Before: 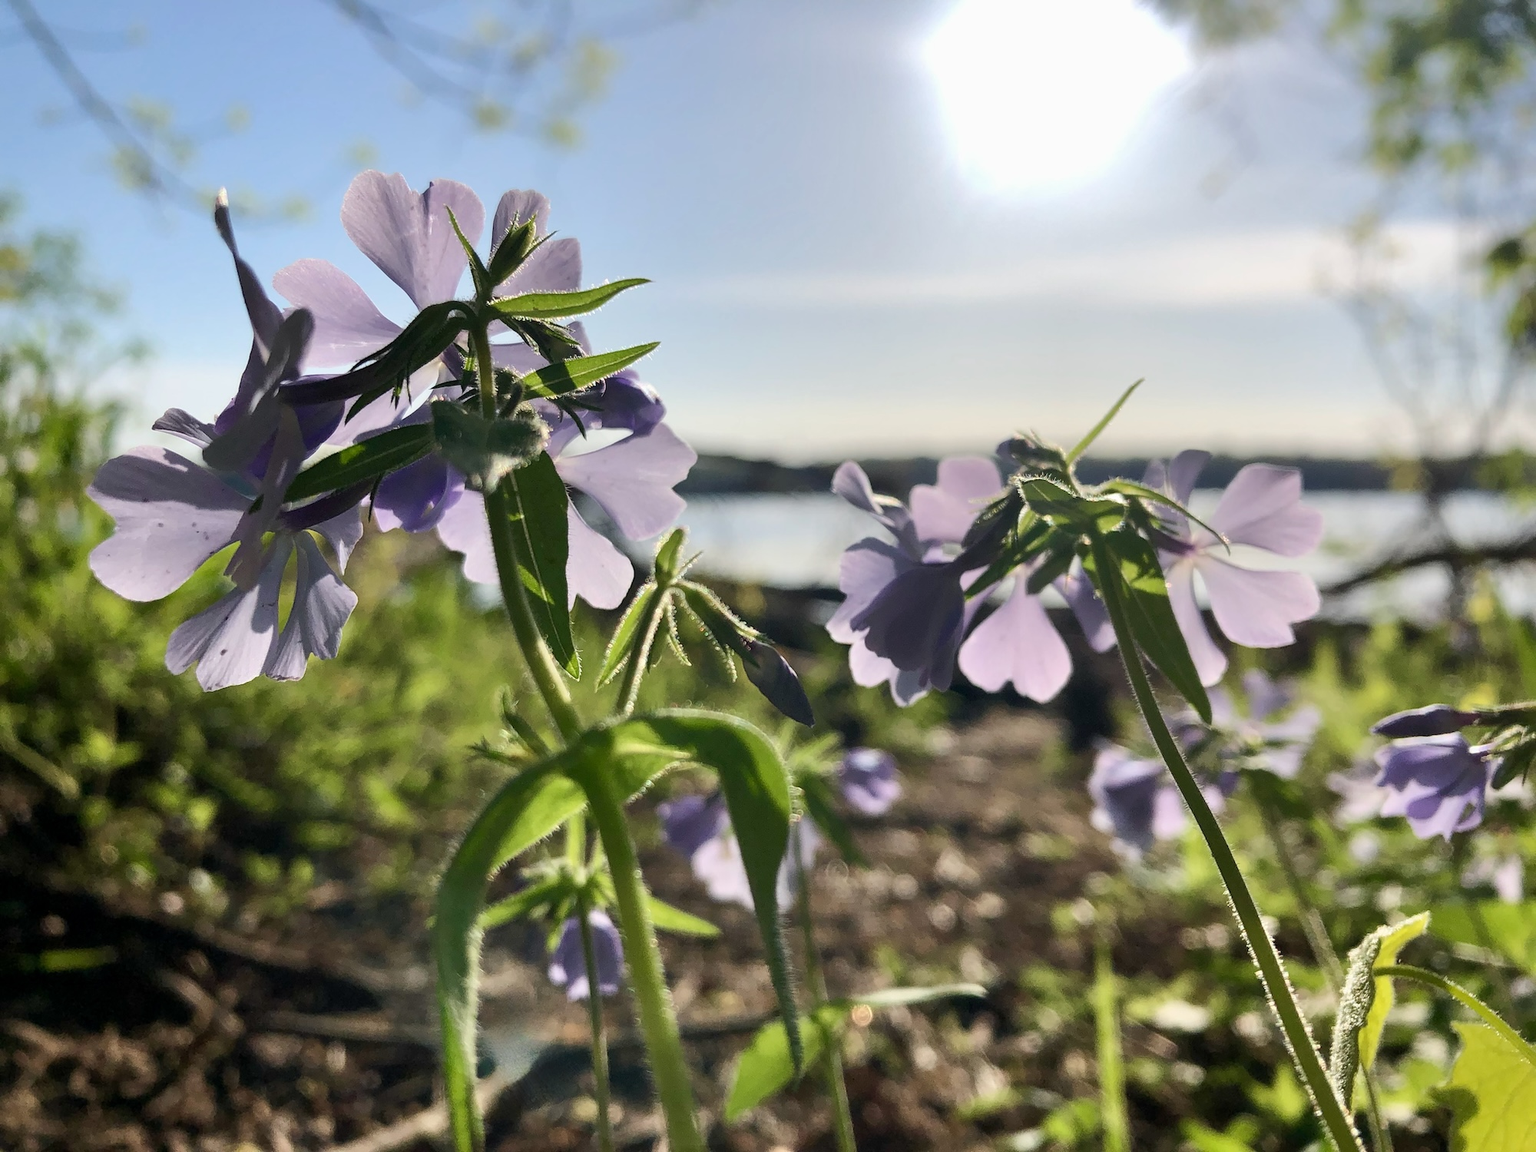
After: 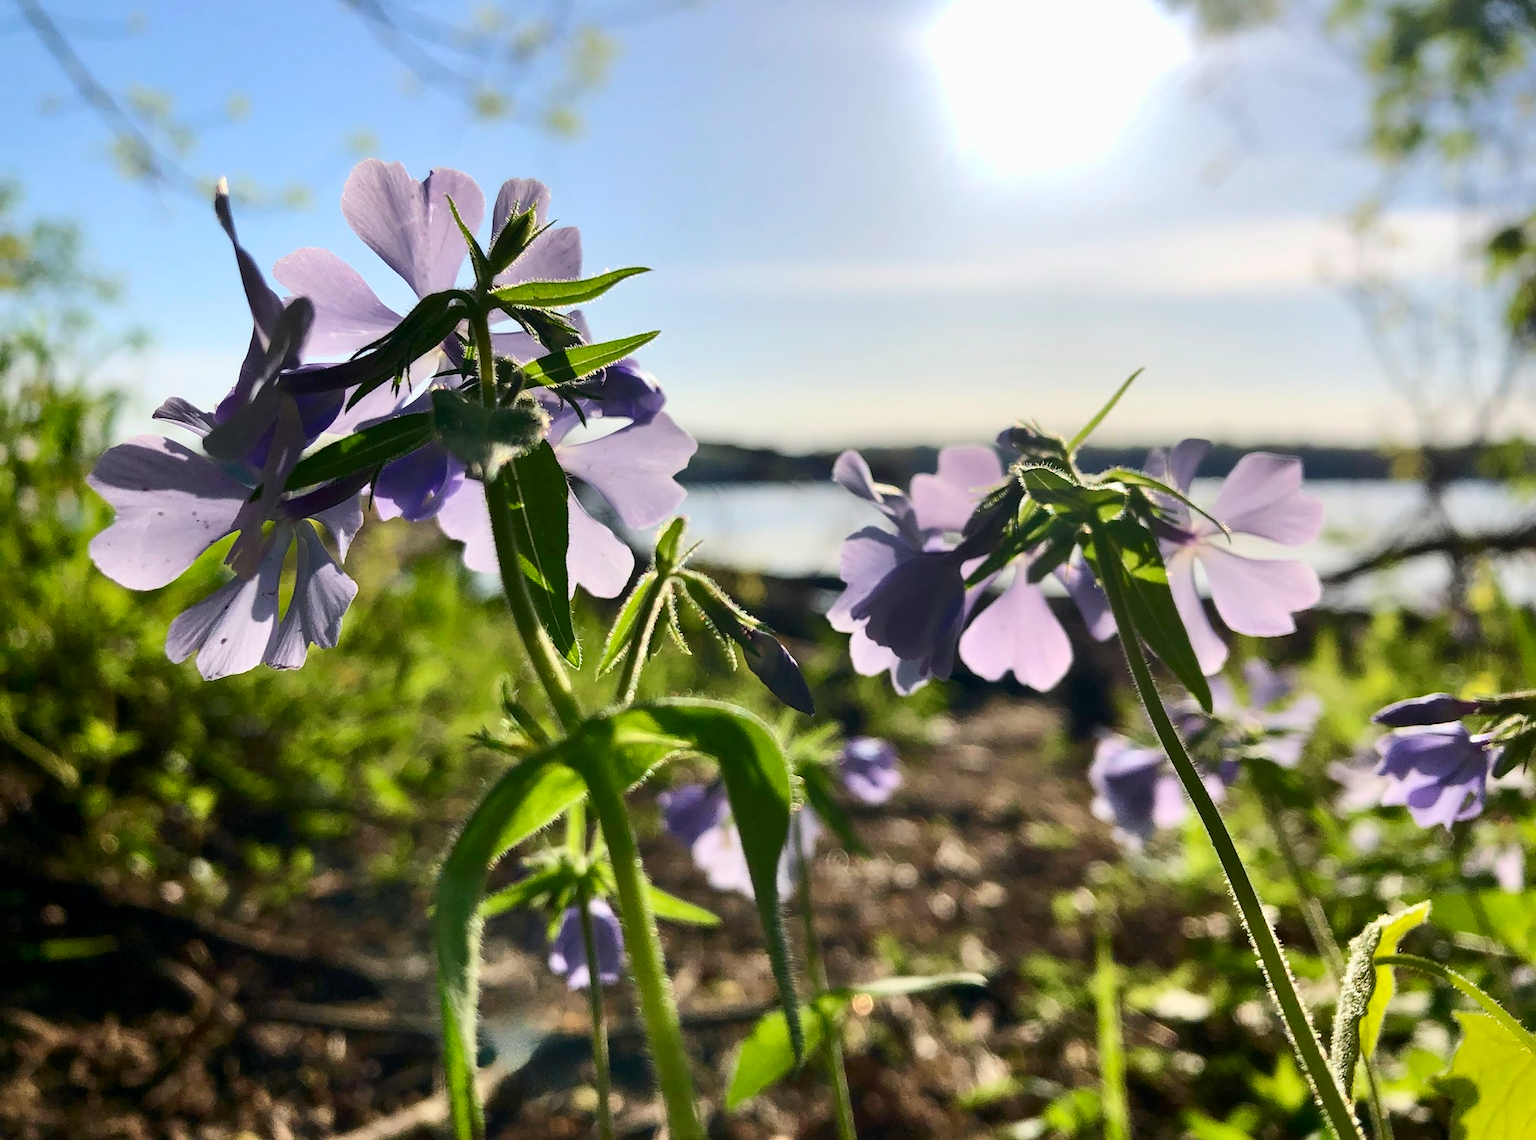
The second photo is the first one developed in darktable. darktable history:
contrast brightness saturation: contrast 0.16, saturation 0.32
crop: top 1.049%, right 0.001%
